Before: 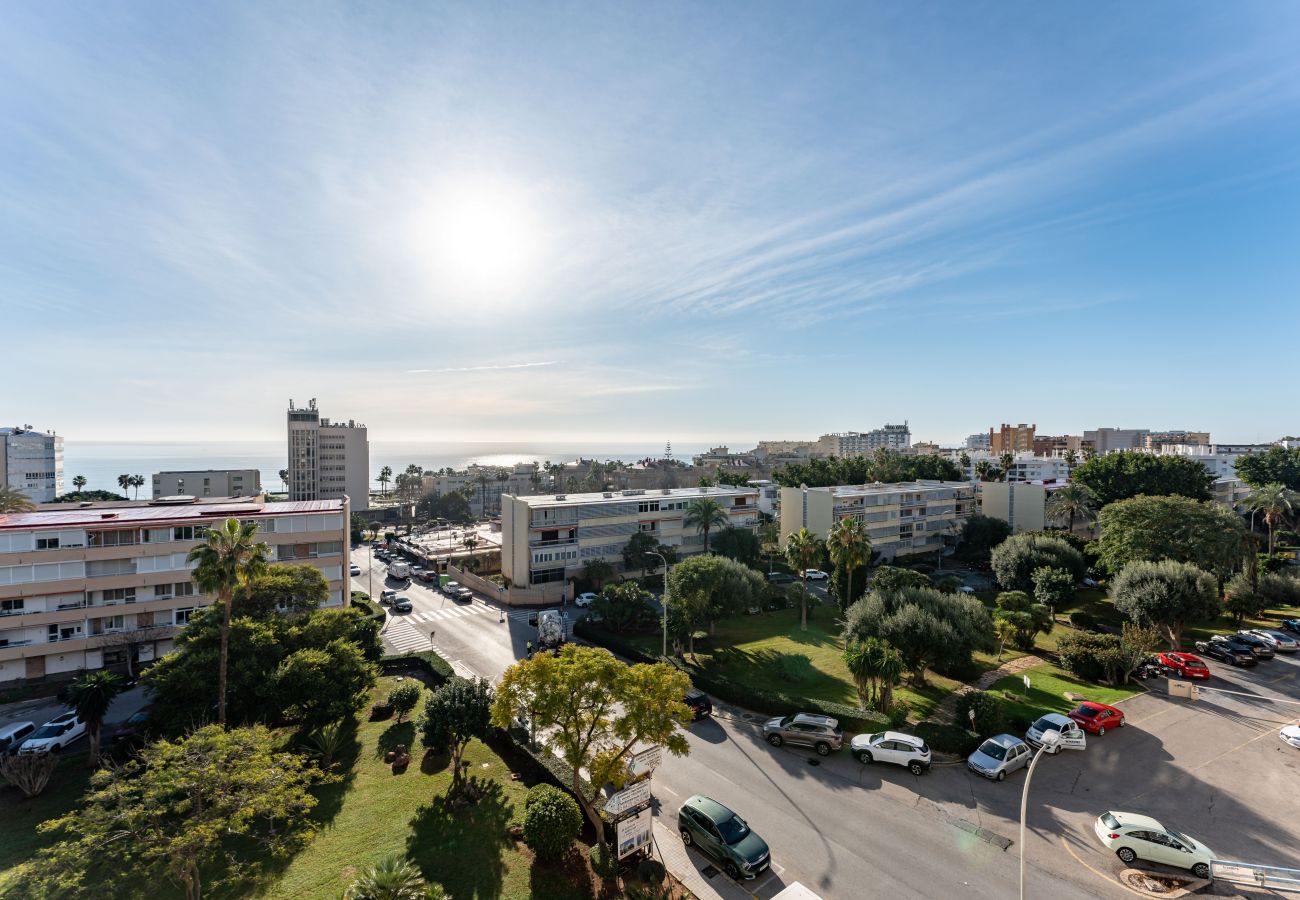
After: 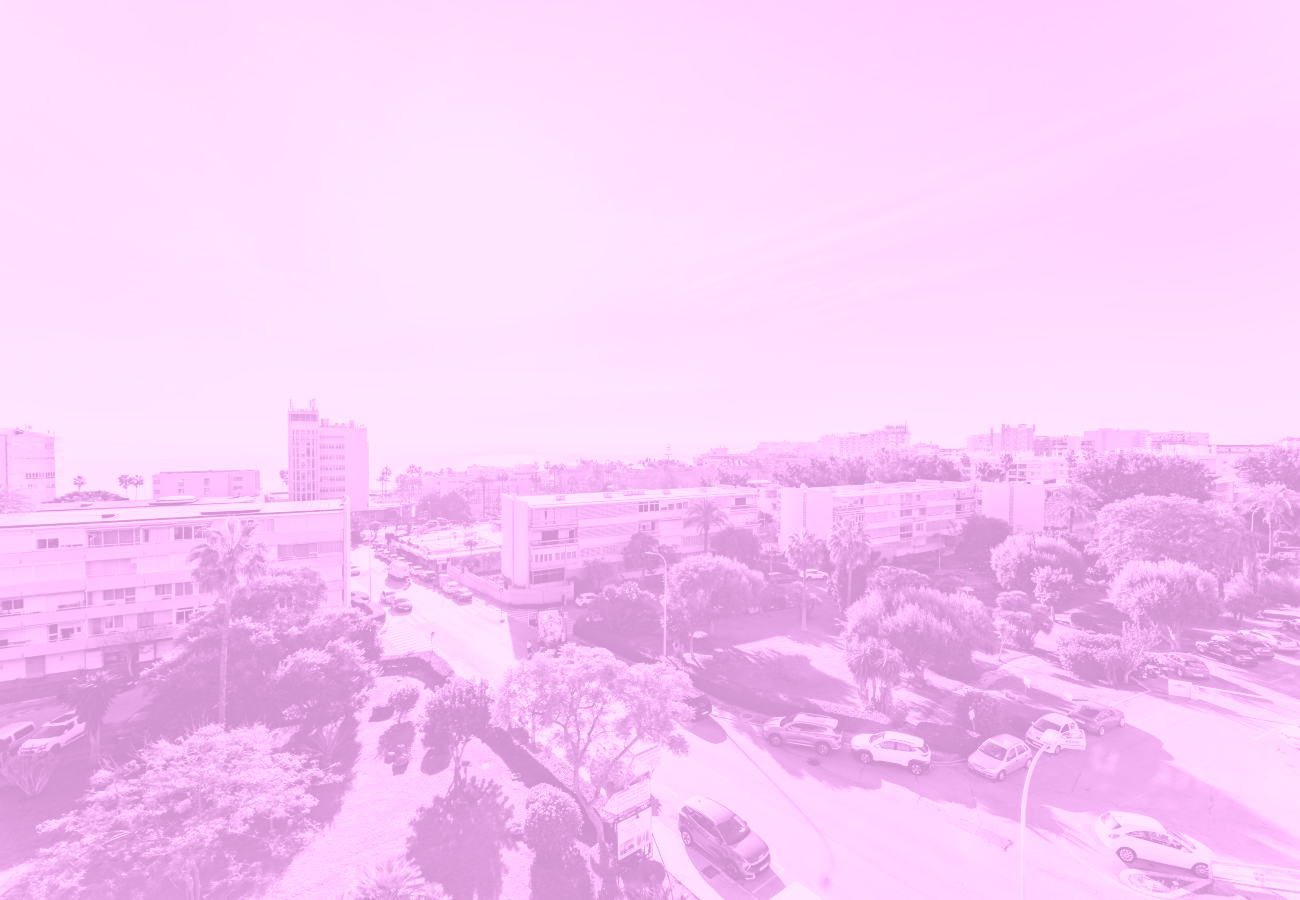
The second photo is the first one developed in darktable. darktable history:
tone equalizer: -8 EV -0.417 EV, -7 EV -0.389 EV, -6 EV -0.333 EV, -5 EV -0.222 EV, -3 EV 0.222 EV, -2 EV 0.333 EV, -1 EV 0.389 EV, +0 EV 0.417 EV, edges refinement/feathering 500, mask exposure compensation -1.57 EV, preserve details no
contrast brightness saturation: contrast 0.14, brightness 0.21
colorize: hue 331.2°, saturation 75%, source mix 30.28%, lightness 70.52%, version 1
velvia: on, module defaults
